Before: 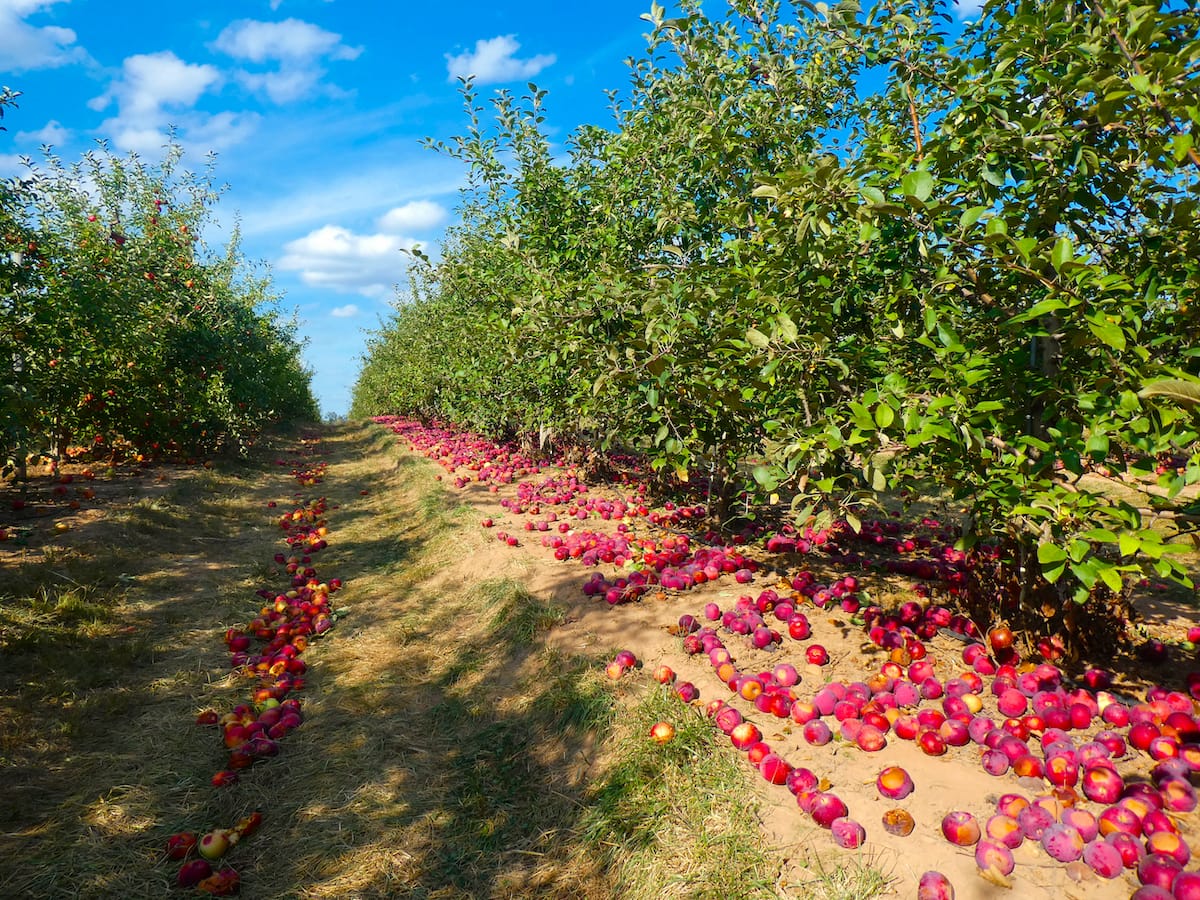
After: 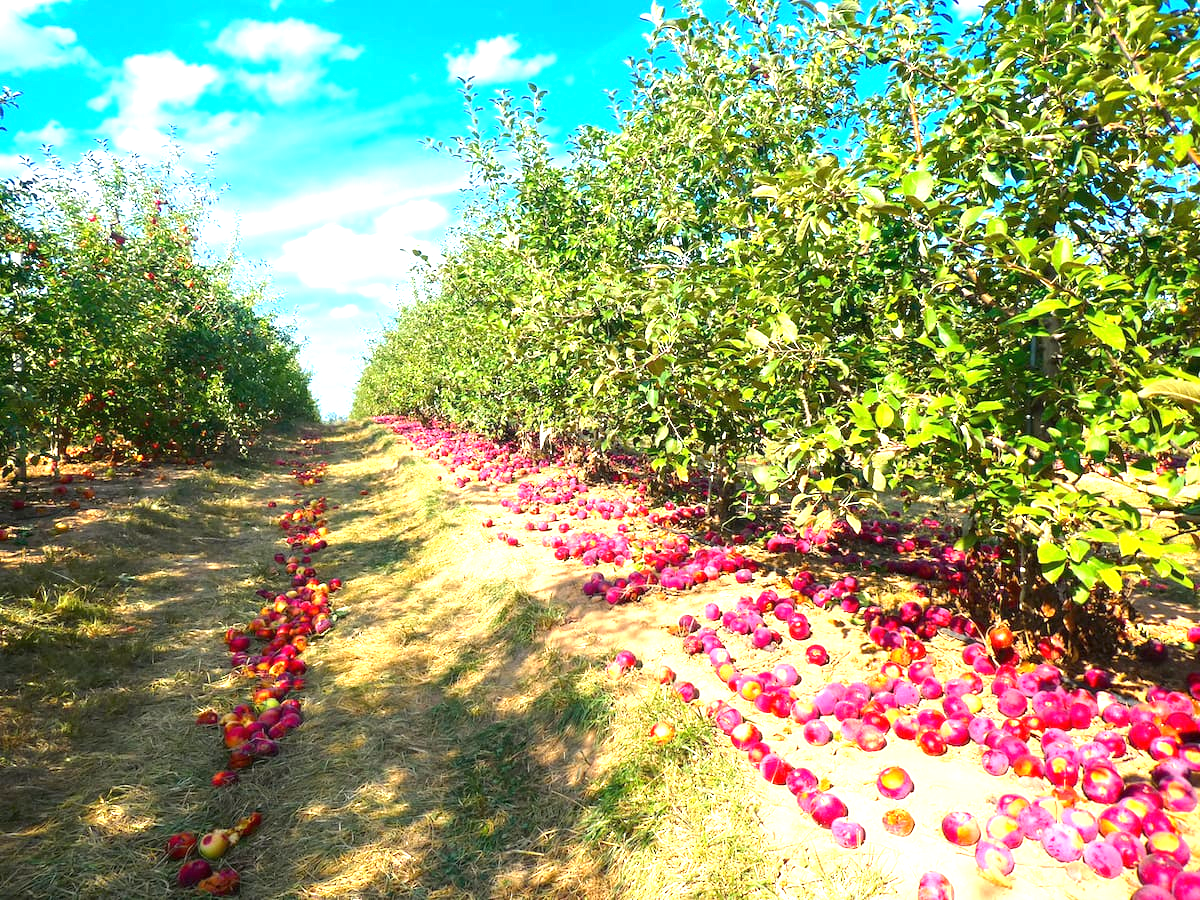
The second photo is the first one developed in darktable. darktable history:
exposure: black level correction 0, exposure 1.519 EV, compensate exposure bias true, compensate highlight preservation false
